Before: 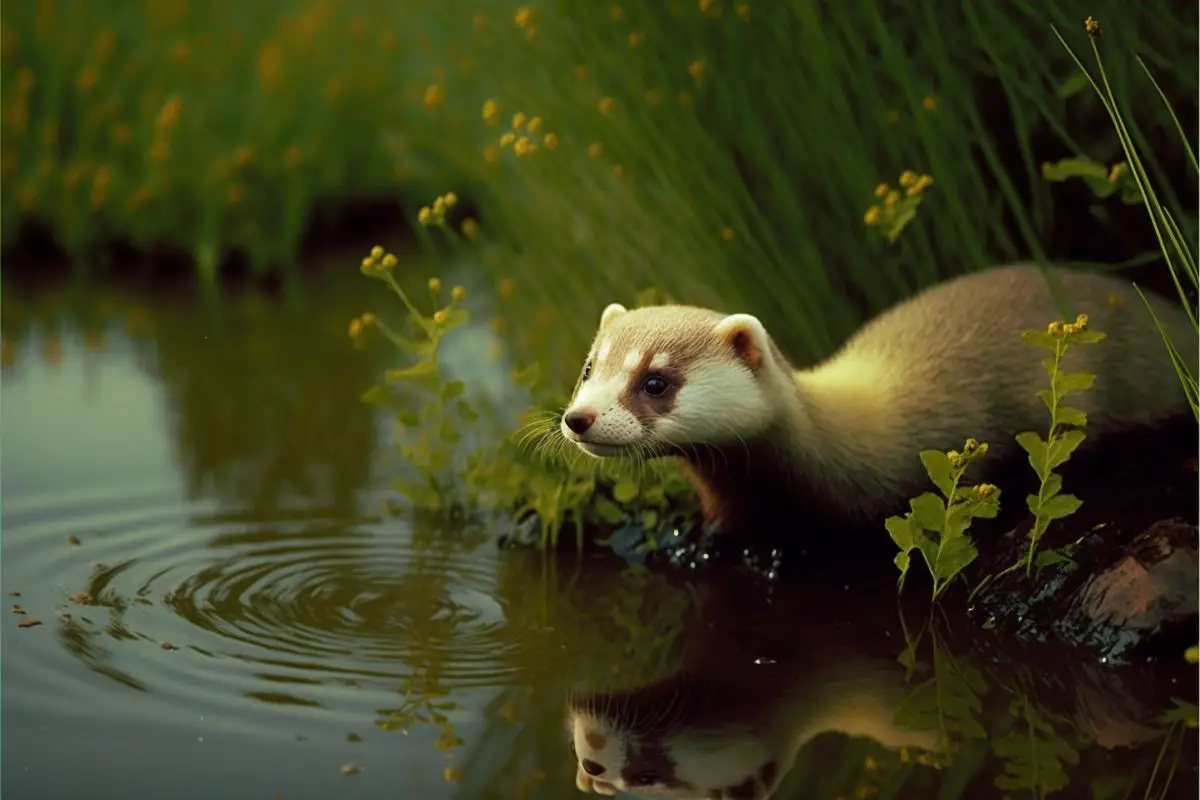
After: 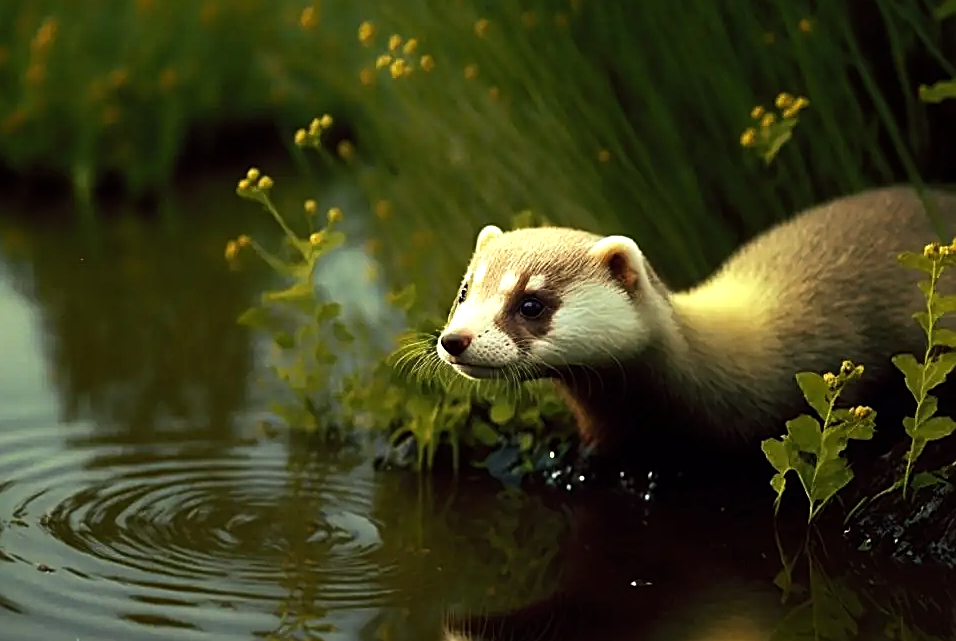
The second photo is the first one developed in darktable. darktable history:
crop and rotate: left 10.367%, top 9.832%, right 9.887%, bottom 9.983%
sharpen: amount 0.495
tone equalizer: -8 EV -0.757 EV, -7 EV -0.733 EV, -6 EV -0.63 EV, -5 EV -0.383 EV, -3 EV 0.381 EV, -2 EV 0.6 EV, -1 EV 0.678 EV, +0 EV 0.774 EV, edges refinement/feathering 500, mask exposure compensation -1.57 EV, preserve details no
